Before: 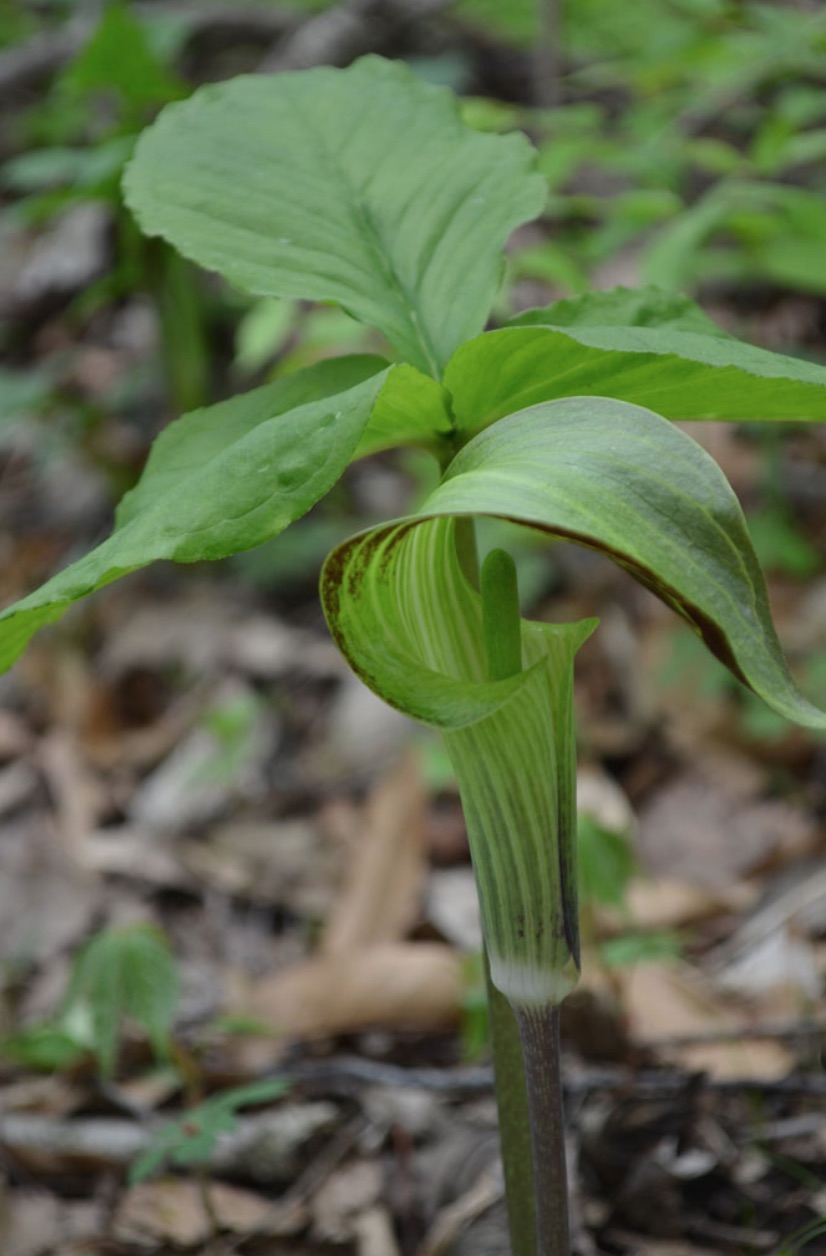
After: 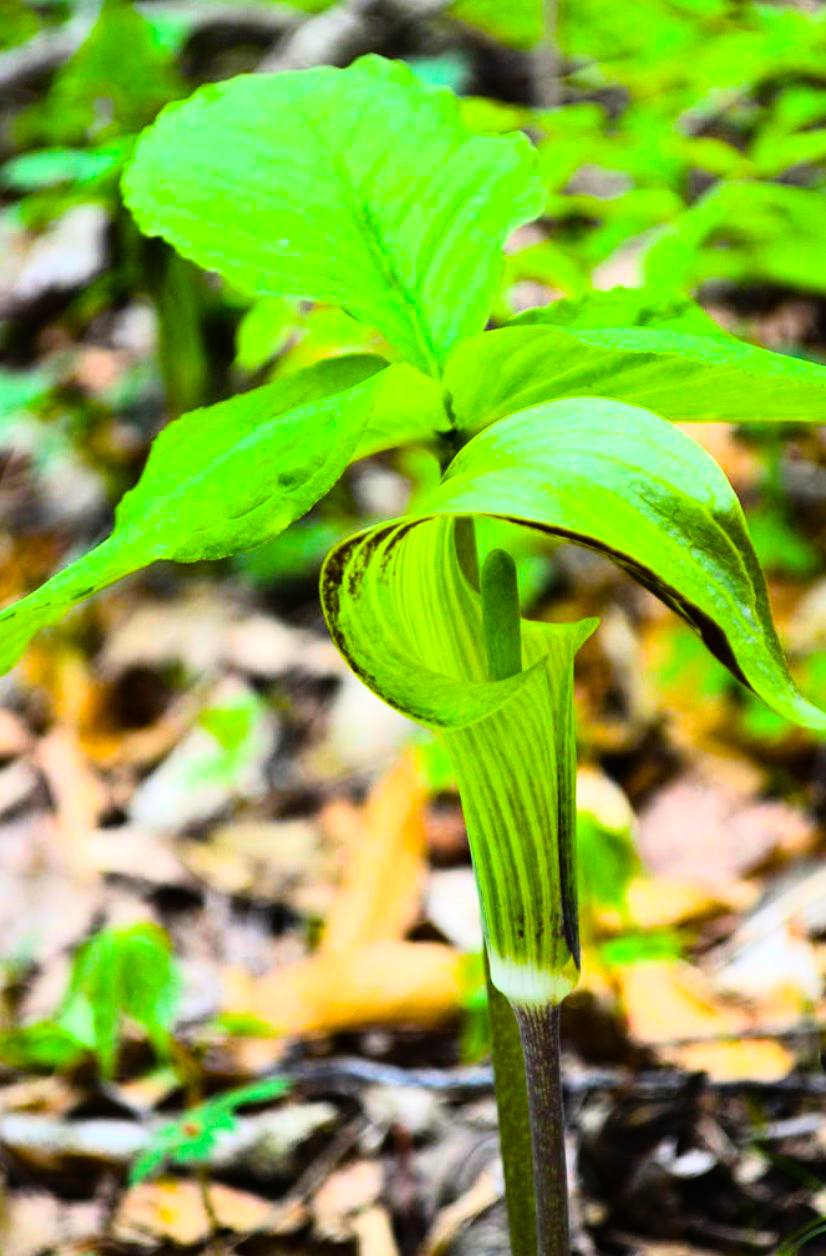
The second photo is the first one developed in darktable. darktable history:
color balance rgb: linear chroma grading › global chroma 20%, perceptual saturation grading › global saturation 65%, perceptual saturation grading › highlights 50%, perceptual saturation grading › shadows 30%, perceptual brilliance grading › global brilliance 12%, perceptual brilliance grading › highlights 15%, global vibrance 20%
rgb curve: curves: ch0 [(0, 0) (0.21, 0.15) (0.24, 0.21) (0.5, 0.75) (0.75, 0.96) (0.89, 0.99) (1, 1)]; ch1 [(0, 0.02) (0.21, 0.13) (0.25, 0.2) (0.5, 0.67) (0.75, 0.9) (0.89, 0.97) (1, 1)]; ch2 [(0, 0.02) (0.21, 0.13) (0.25, 0.2) (0.5, 0.67) (0.75, 0.9) (0.89, 0.97) (1, 1)], compensate middle gray true
